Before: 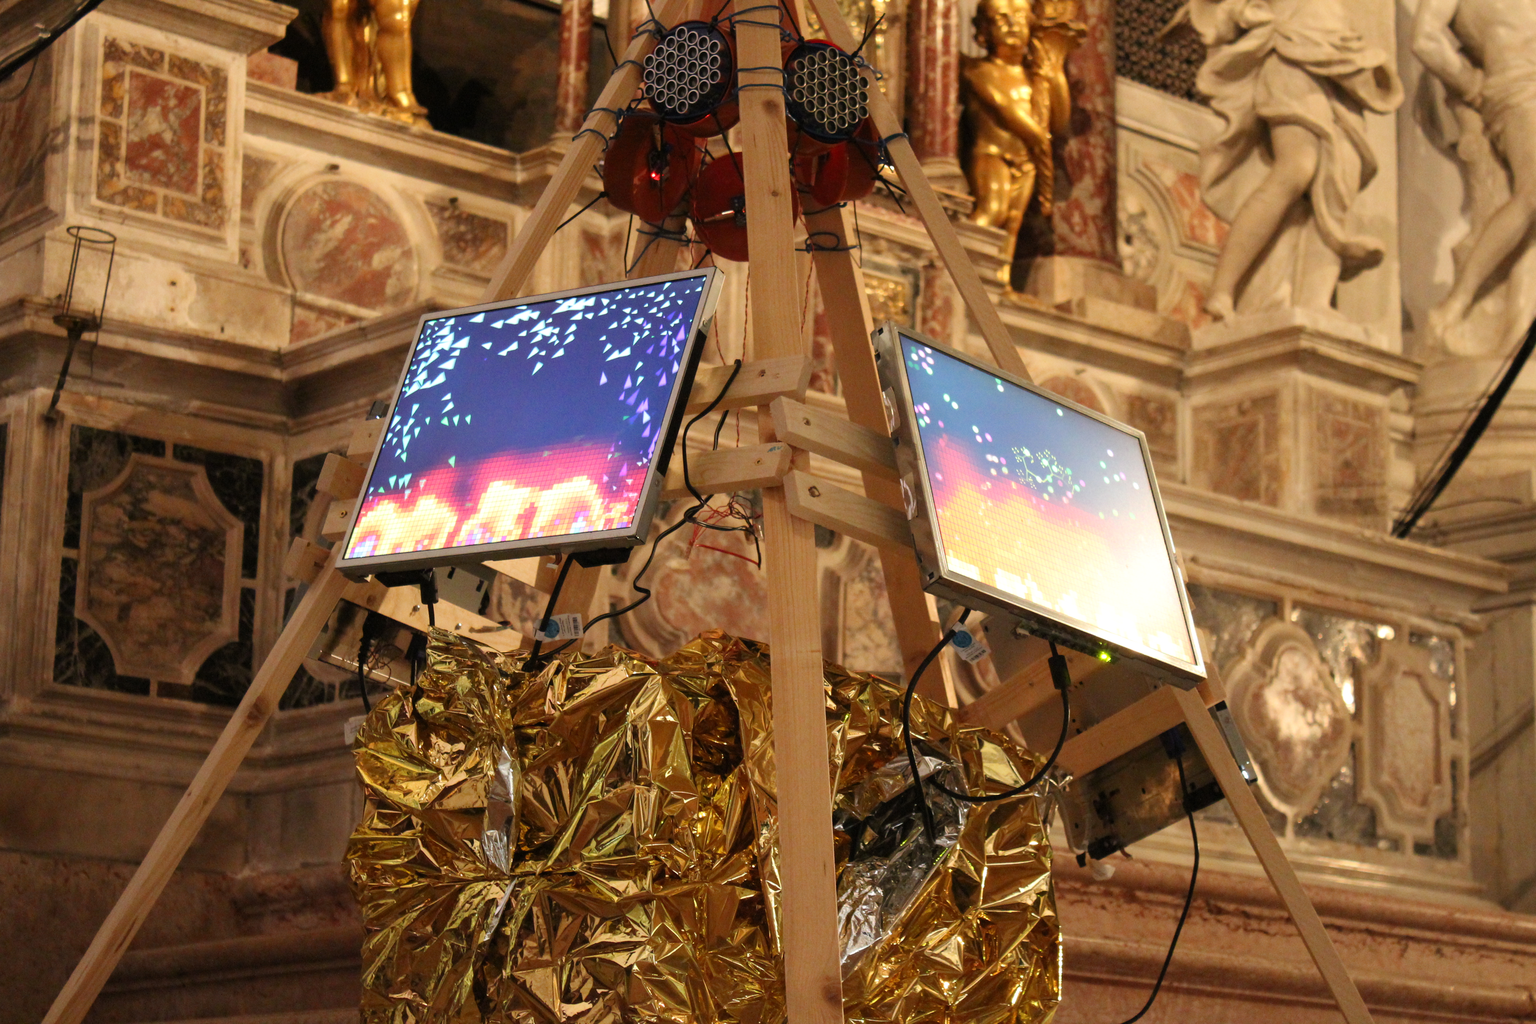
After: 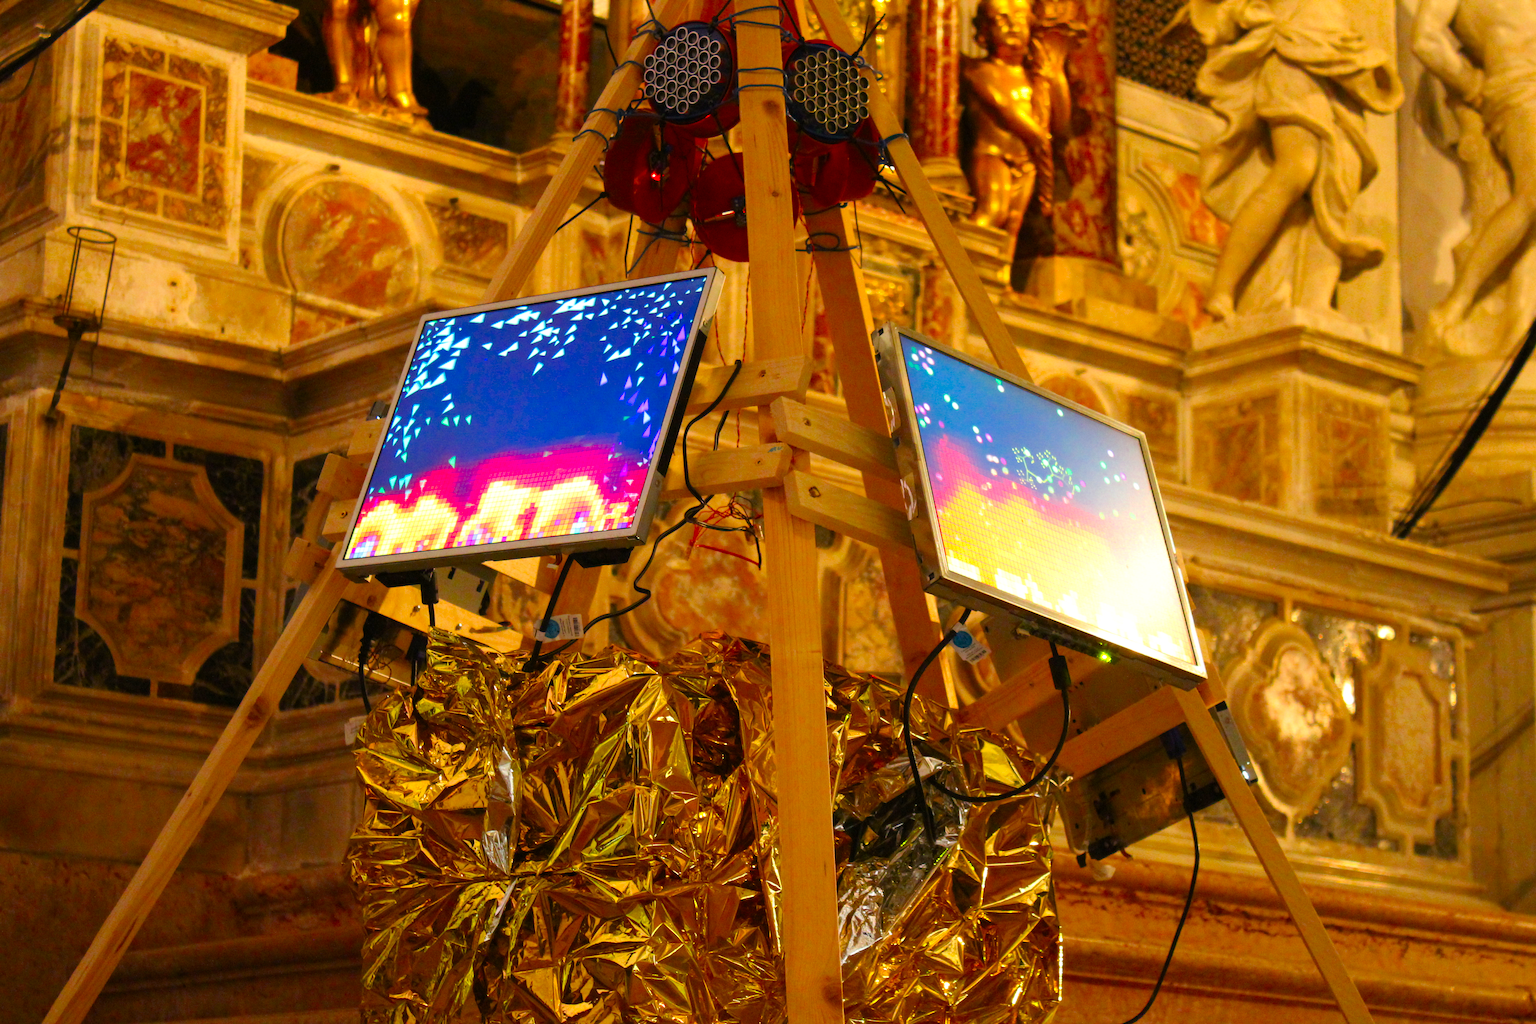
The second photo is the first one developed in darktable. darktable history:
color balance rgb: perceptual saturation grading › global saturation 25%, global vibrance 20%
color zones: curves: ch0 [(0, 0.613) (0.01, 0.613) (0.245, 0.448) (0.498, 0.529) (0.642, 0.665) (0.879, 0.777) (0.99, 0.613)]; ch1 [(0, 0) (0.143, 0) (0.286, 0) (0.429, 0) (0.571, 0) (0.714, 0) (0.857, 0)], mix -138.01%
